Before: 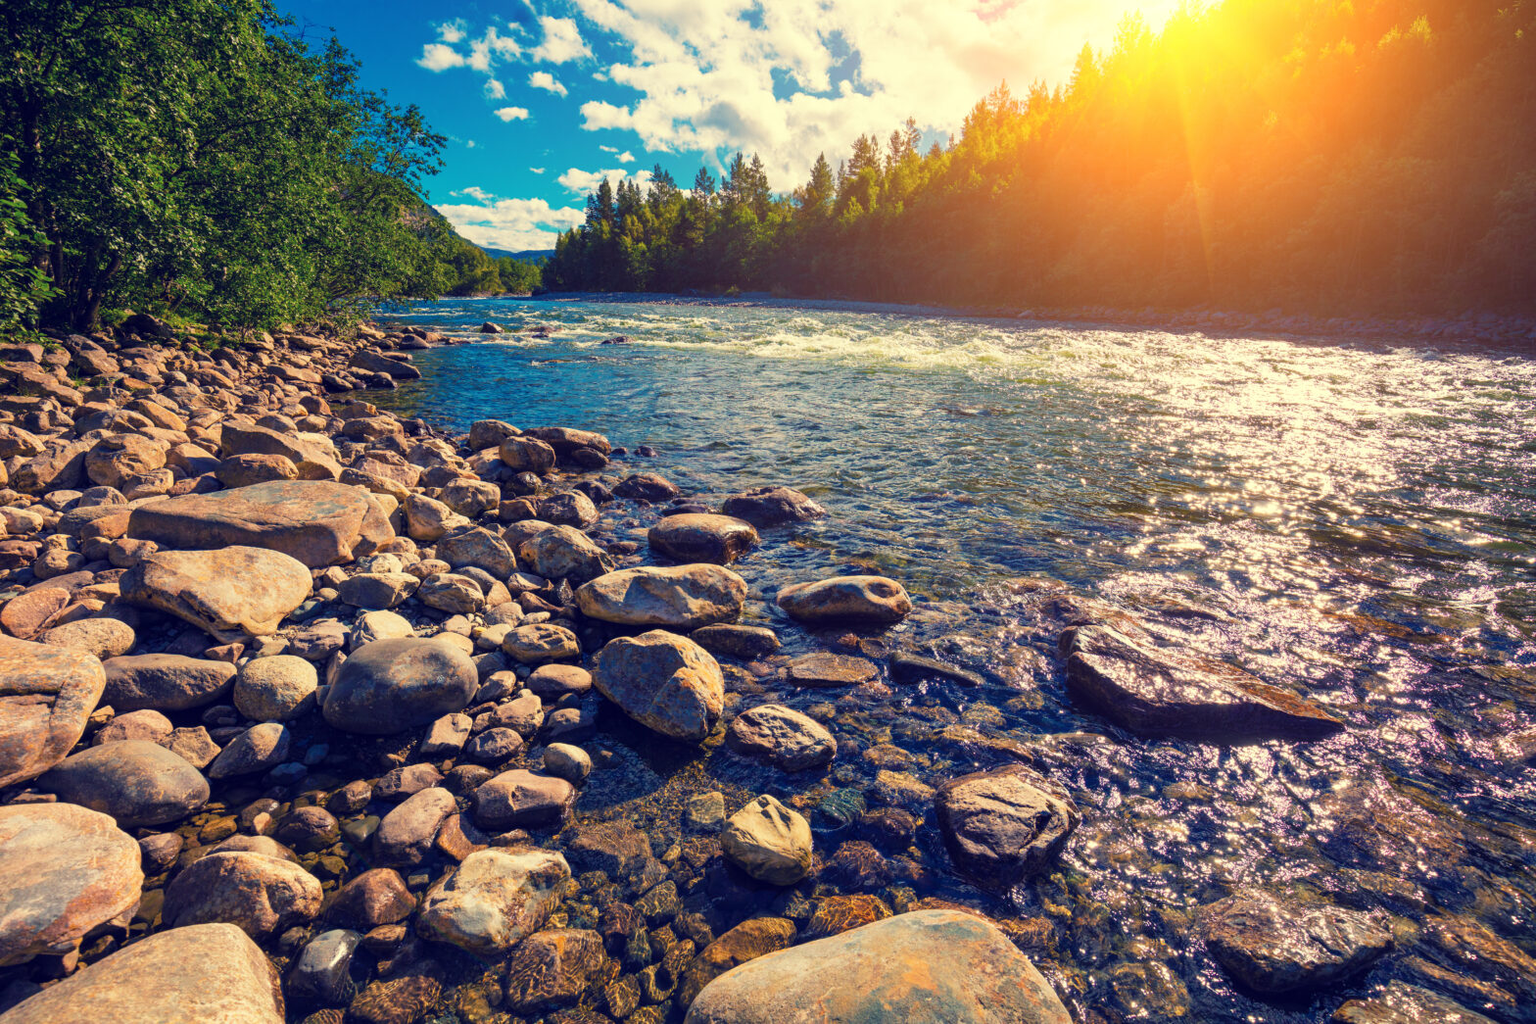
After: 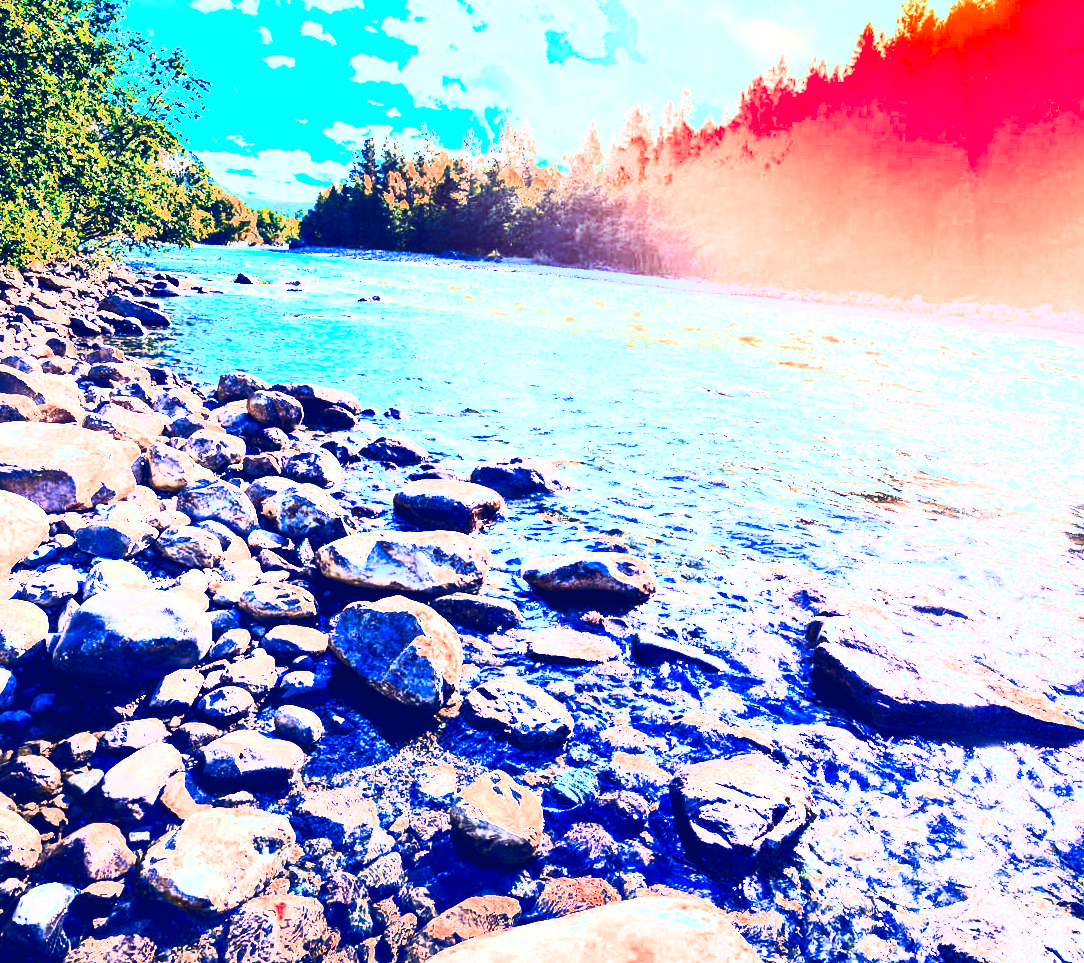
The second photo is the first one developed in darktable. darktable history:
contrast brightness saturation: contrast 0.83, brightness 0.59, saturation 0.59
crop and rotate: angle -3.27°, left 14.277%, top 0.028%, right 10.766%, bottom 0.028%
tone curve: curves: ch0 [(0, 0) (0.003, 0.004) (0.011, 0.008) (0.025, 0.012) (0.044, 0.02) (0.069, 0.028) (0.1, 0.034) (0.136, 0.059) (0.177, 0.1) (0.224, 0.151) (0.277, 0.203) (0.335, 0.266) (0.399, 0.344) (0.468, 0.414) (0.543, 0.507) (0.623, 0.602) (0.709, 0.704) (0.801, 0.804) (0.898, 0.927) (1, 1)], preserve colors none
white balance: red 0.871, blue 1.249
exposure: black level correction 0, exposure 1.1 EV, compensate highlight preservation false
tone equalizer: -8 EV -1.08 EV, -7 EV -1.01 EV, -6 EV -0.867 EV, -5 EV -0.578 EV, -3 EV 0.578 EV, -2 EV 0.867 EV, -1 EV 1.01 EV, +0 EV 1.08 EV, edges refinement/feathering 500, mask exposure compensation -1.57 EV, preserve details no
color zones: curves: ch2 [(0, 0.5) (0.084, 0.497) (0.323, 0.335) (0.4, 0.497) (1, 0.5)], process mode strong
